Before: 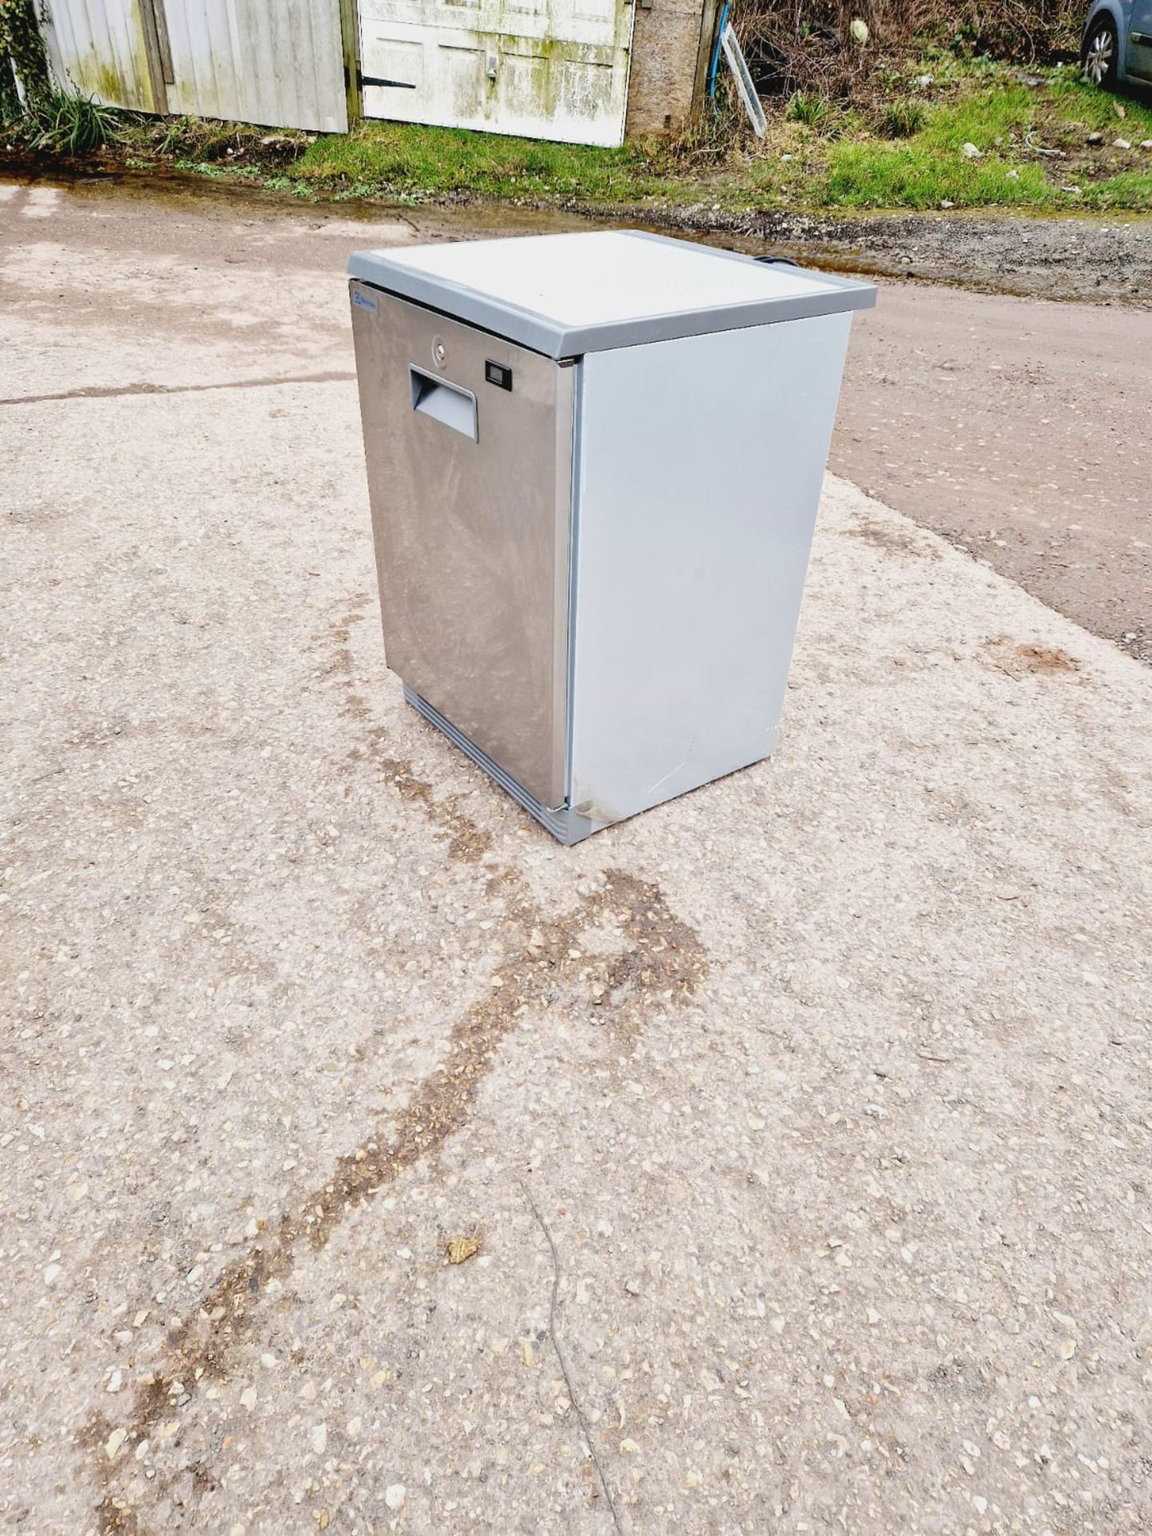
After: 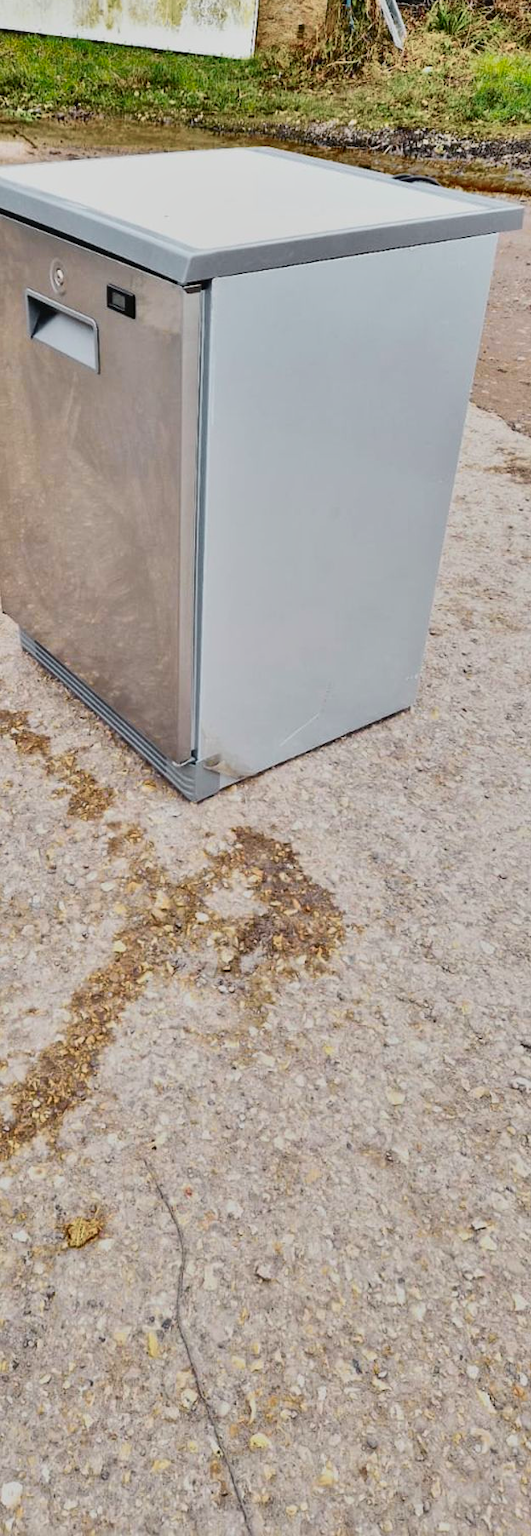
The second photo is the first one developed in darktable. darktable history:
crop: left 33.452%, top 6.025%, right 23.155%
shadows and highlights: radius 108.52, shadows 23.73, highlights -59.32, low approximation 0.01, soften with gaussian
tone curve: curves: ch0 [(0, 0.018) (0.036, 0.038) (0.15, 0.131) (0.27, 0.247) (0.545, 0.561) (0.761, 0.761) (1, 0.919)]; ch1 [(0, 0) (0.179, 0.173) (0.322, 0.32) (0.429, 0.431) (0.502, 0.5) (0.519, 0.522) (0.562, 0.588) (0.625, 0.67) (0.711, 0.745) (1, 1)]; ch2 [(0, 0) (0.29, 0.295) (0.404, 0.436) (0.497, 0.499) (0.521, 0.523) (0.561, 0.605) (0.657, 0.655) (0.712, 0.764) (1, 1)], color space Lab, independent channels, preserve colors none
